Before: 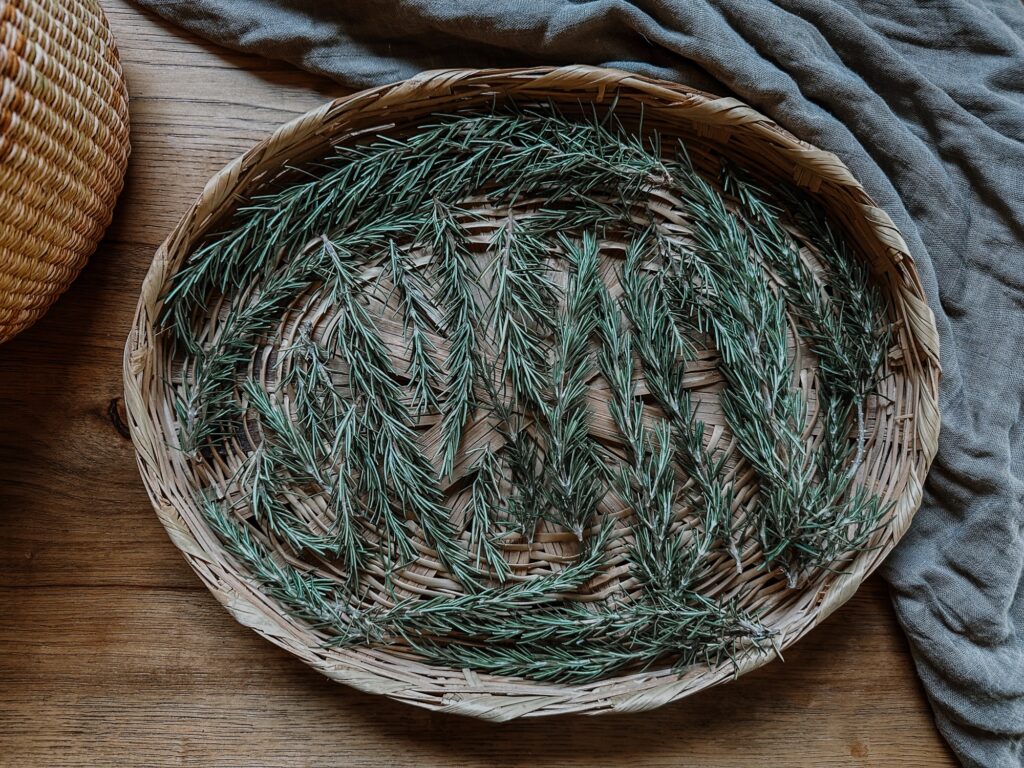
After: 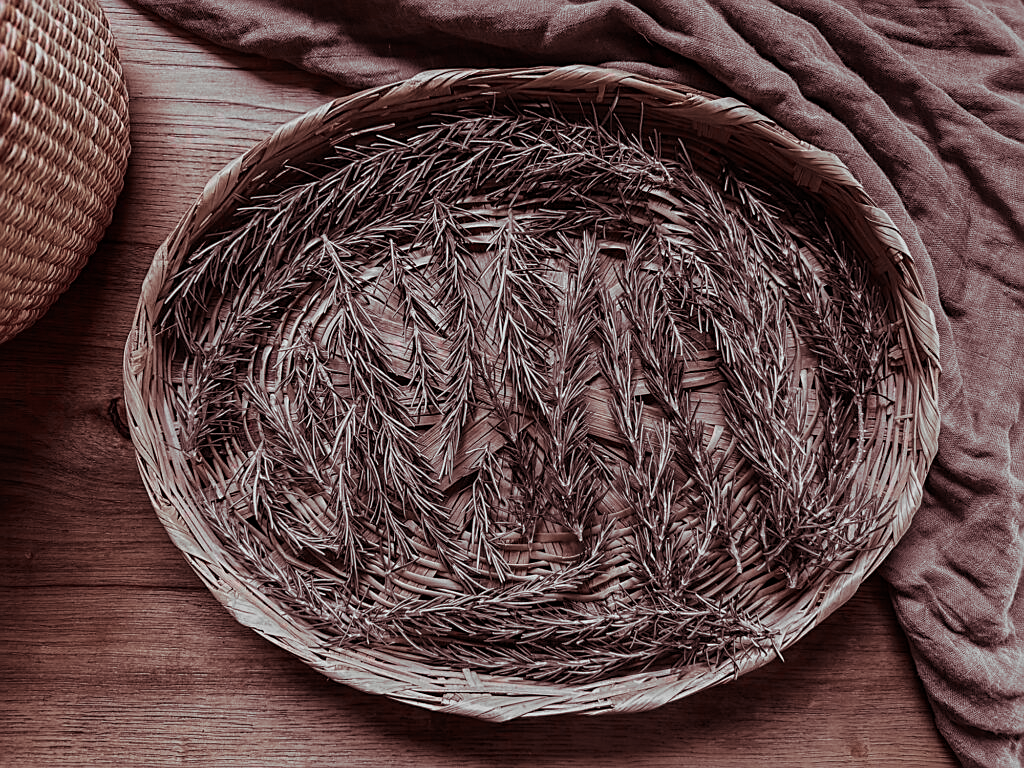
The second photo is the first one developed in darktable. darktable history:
sharpen: on, module defaults
split-toning: highlights › hue 180°
color zones: curves: ch1 [(0, 0.831) (0.08, 0.771) (0.157, 0.268) (0.241, 0.207) (0.562, -0.005) (0.714, -0.013) (0.876, 0.01) (1, 0.831)]
color balance rgb: perceptual saturation grading › global saturation 20%, global vibrance 20%
